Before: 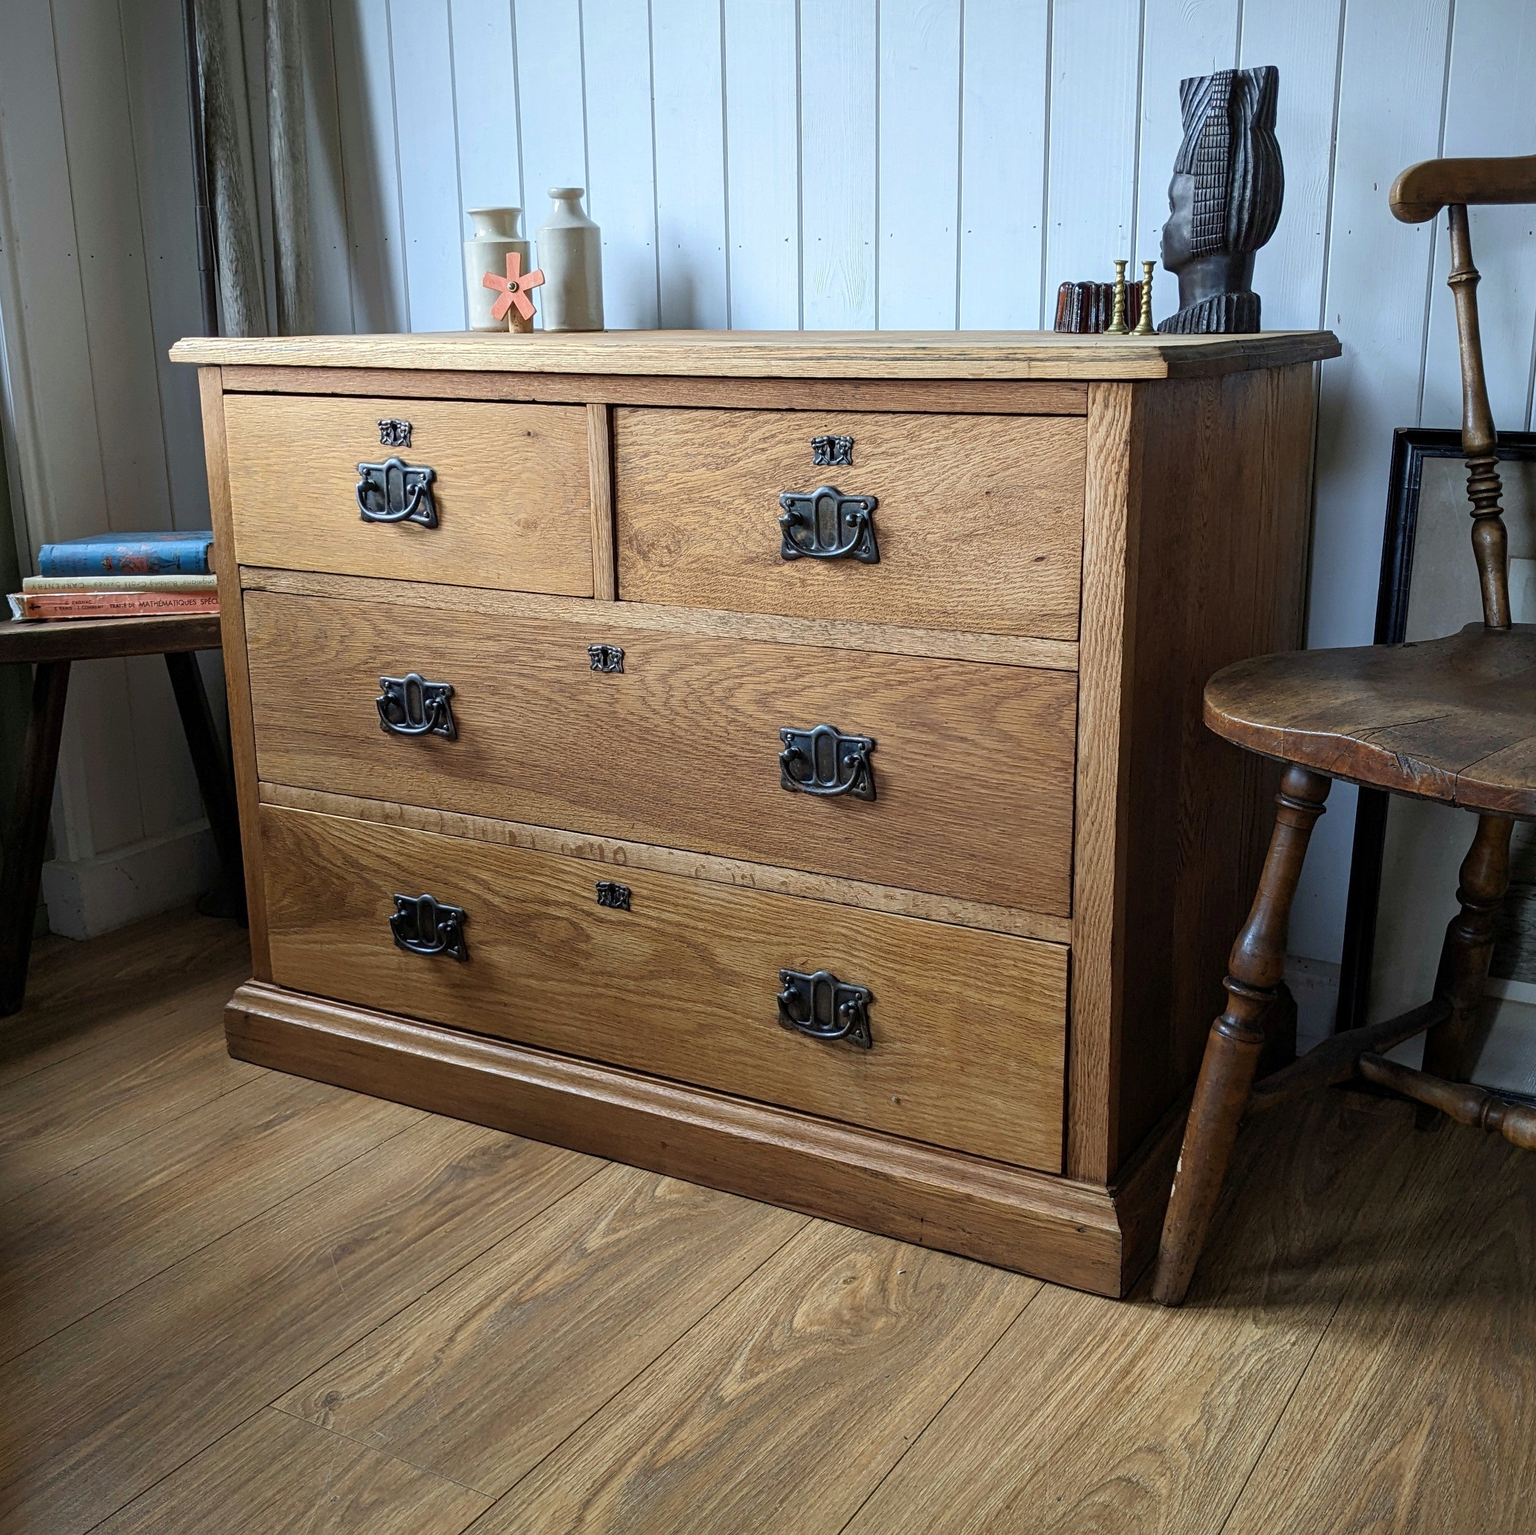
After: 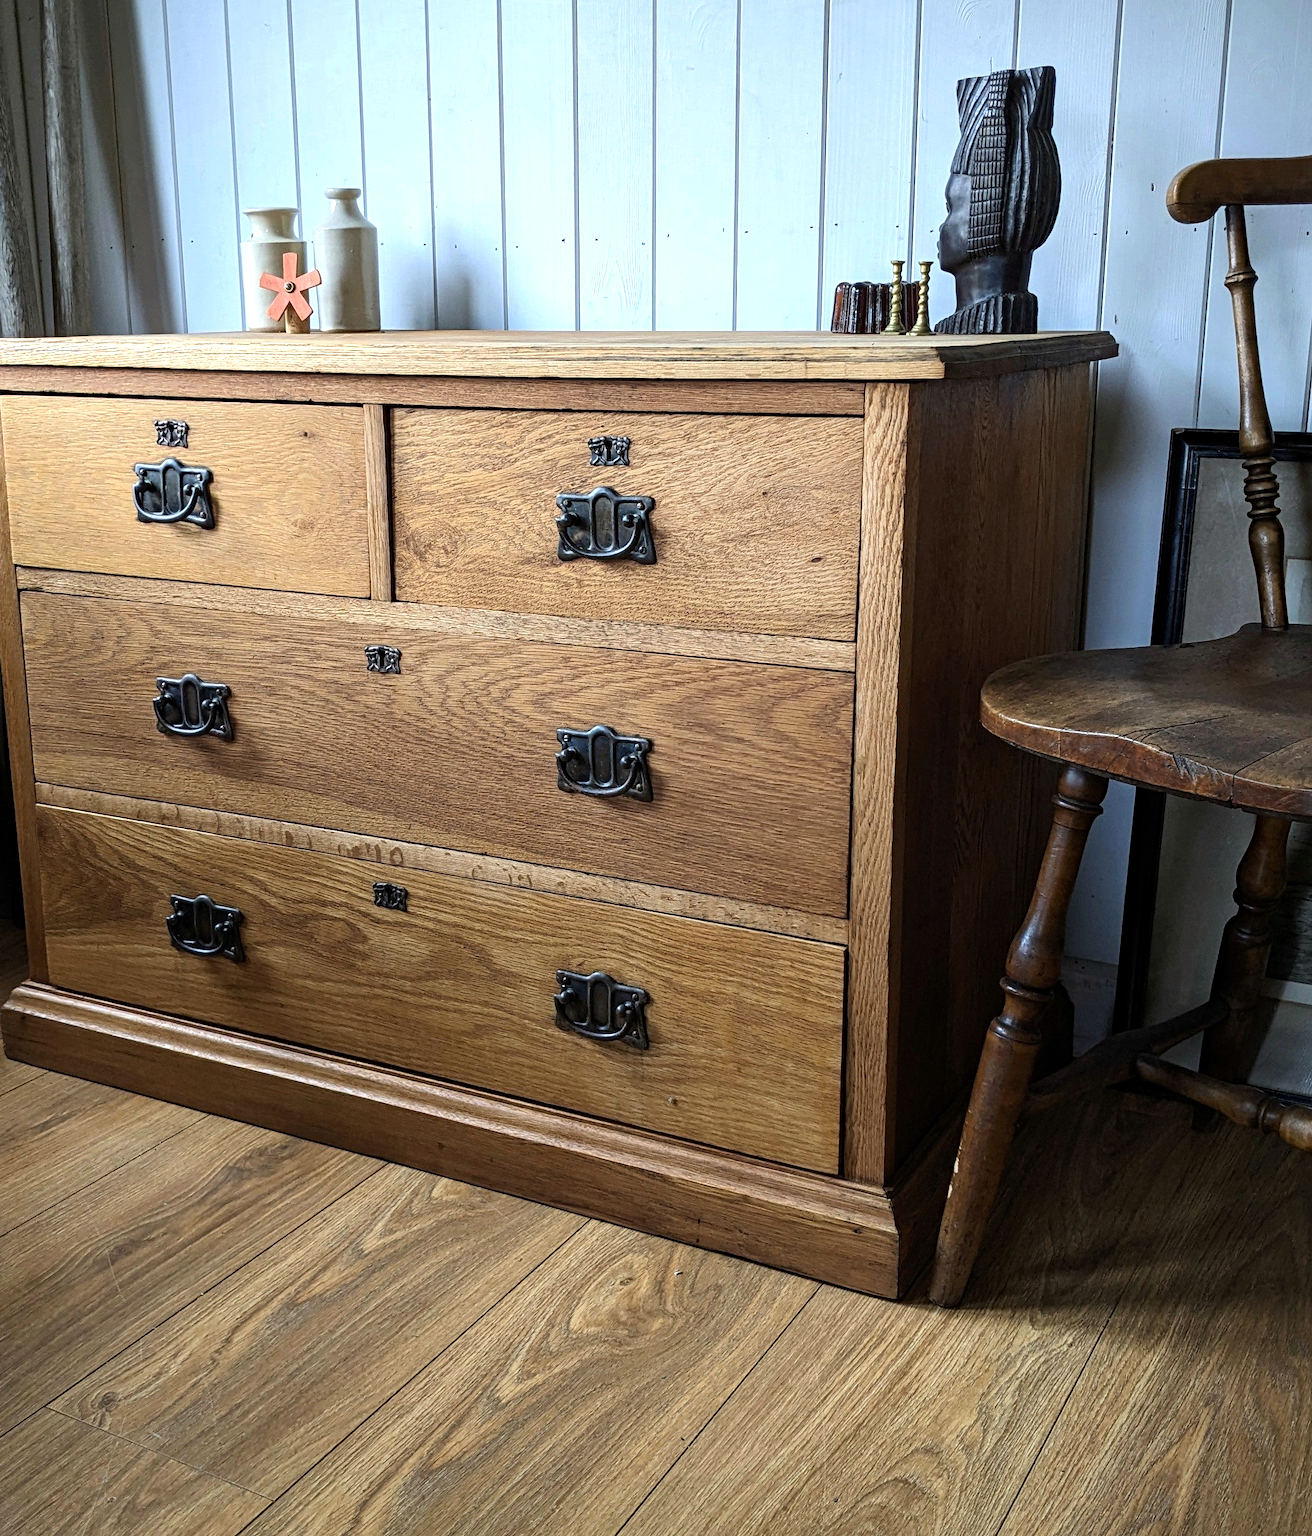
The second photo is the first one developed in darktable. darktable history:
crop and rotate: left 14.584%
tone equalizer: -8 EV -0.417 EV, -7 EV -0.389 EV, -6 EV -0.333 EV, -5 EV -0.222 EV, -3 EV 0.222 EV, -2 EV 0.333 EV, -1 EV 0.389 EV, +0 EV 0.417 EV, edges refinement/feathering 500, mask exposure compensation -1.57 EV, preserve details no
haze removal: compatibility mode true, adaptive false
